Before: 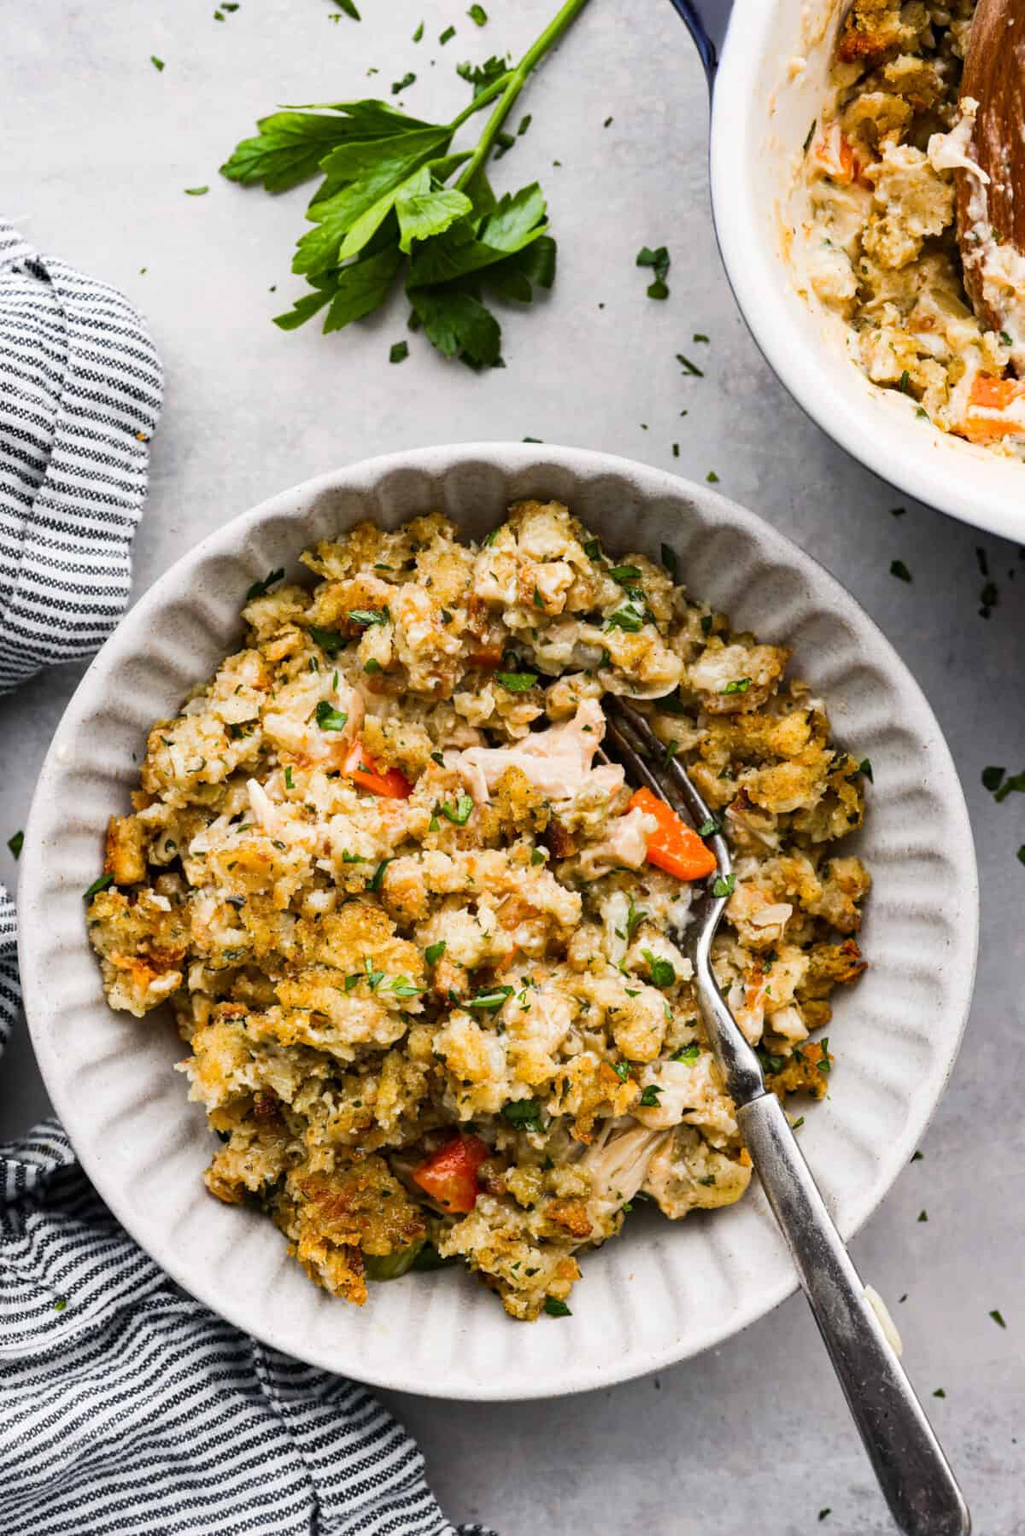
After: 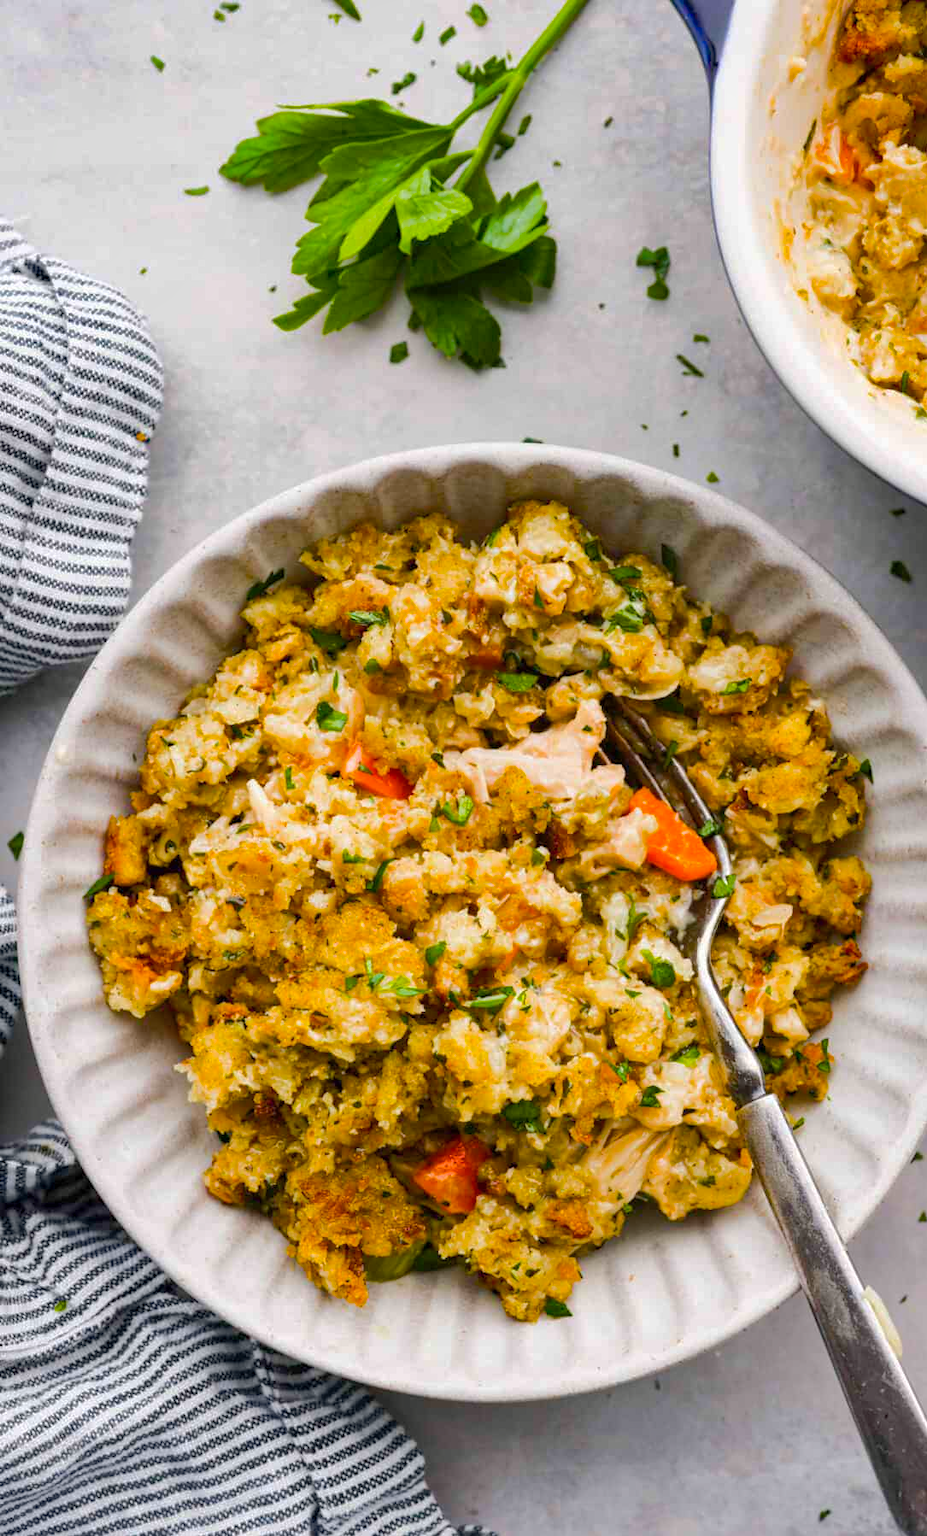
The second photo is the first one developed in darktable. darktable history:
color balance rgb: shadows lift › chroma 0.842%, shadows lift › hue 112.31°, linear chroma grading › shadows 15.823%, perceptual saturation grading › global saturation 17.072%, perceptual brilliance grading › mid-tones 10.316%, perceptual brilliance grading › shadows 15.631%, global vibrance 31.426%
crop: right 9.483%, bottom 0.05%
shadows and highlights: on, module defaults
